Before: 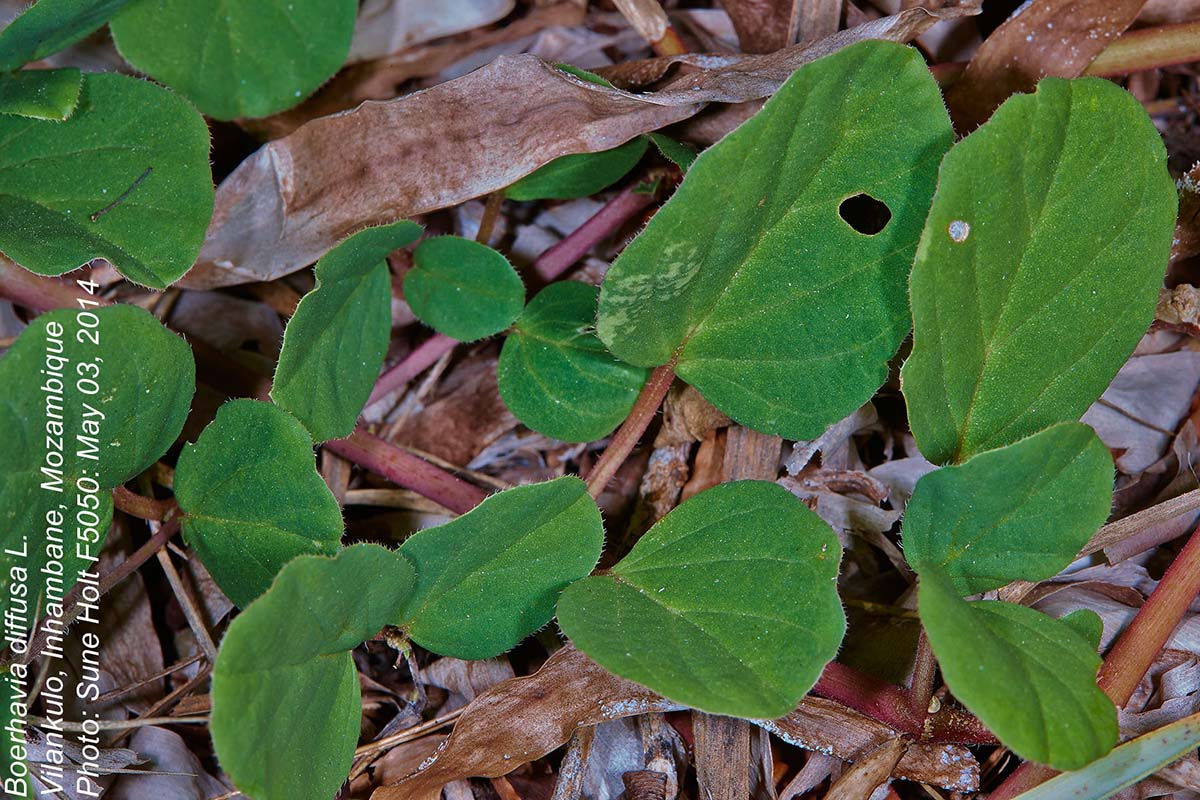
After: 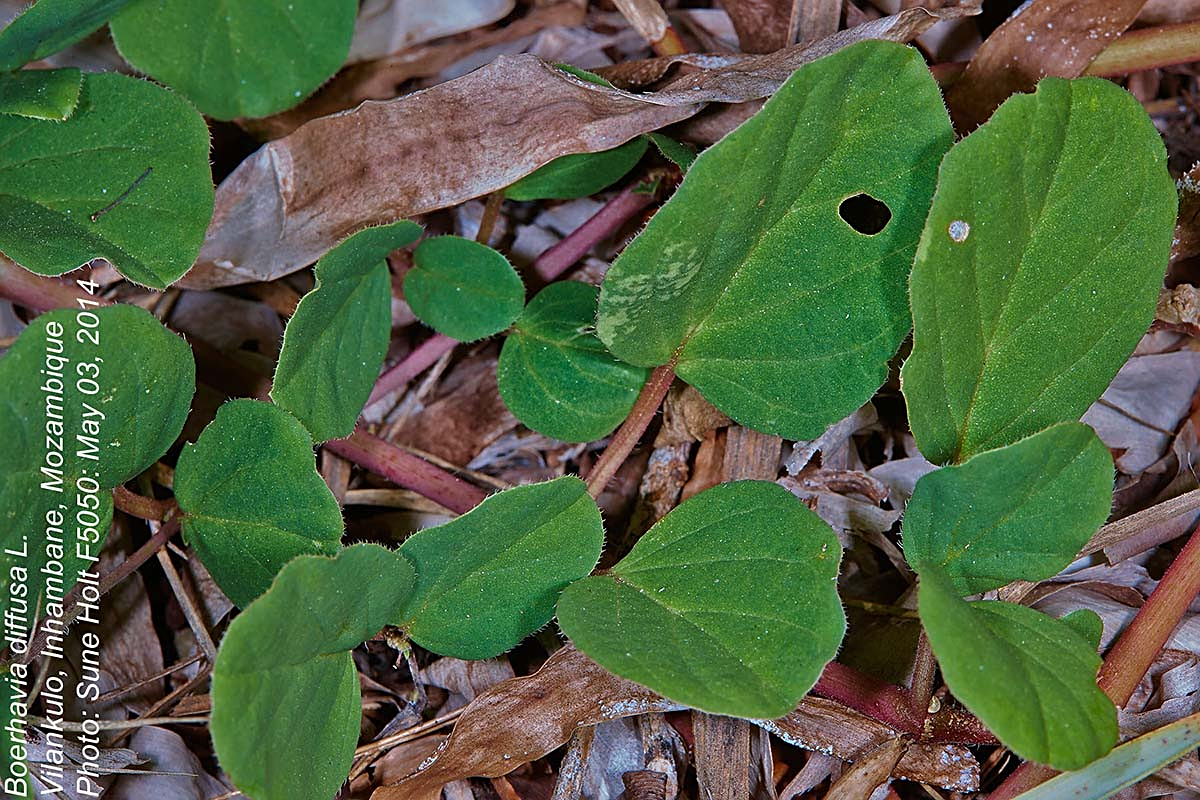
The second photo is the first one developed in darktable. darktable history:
shadows and highlights: radius 125.99, shadows 21.14, highlights -22.87, low approximation 0.01
sharpen: on, module defaults
